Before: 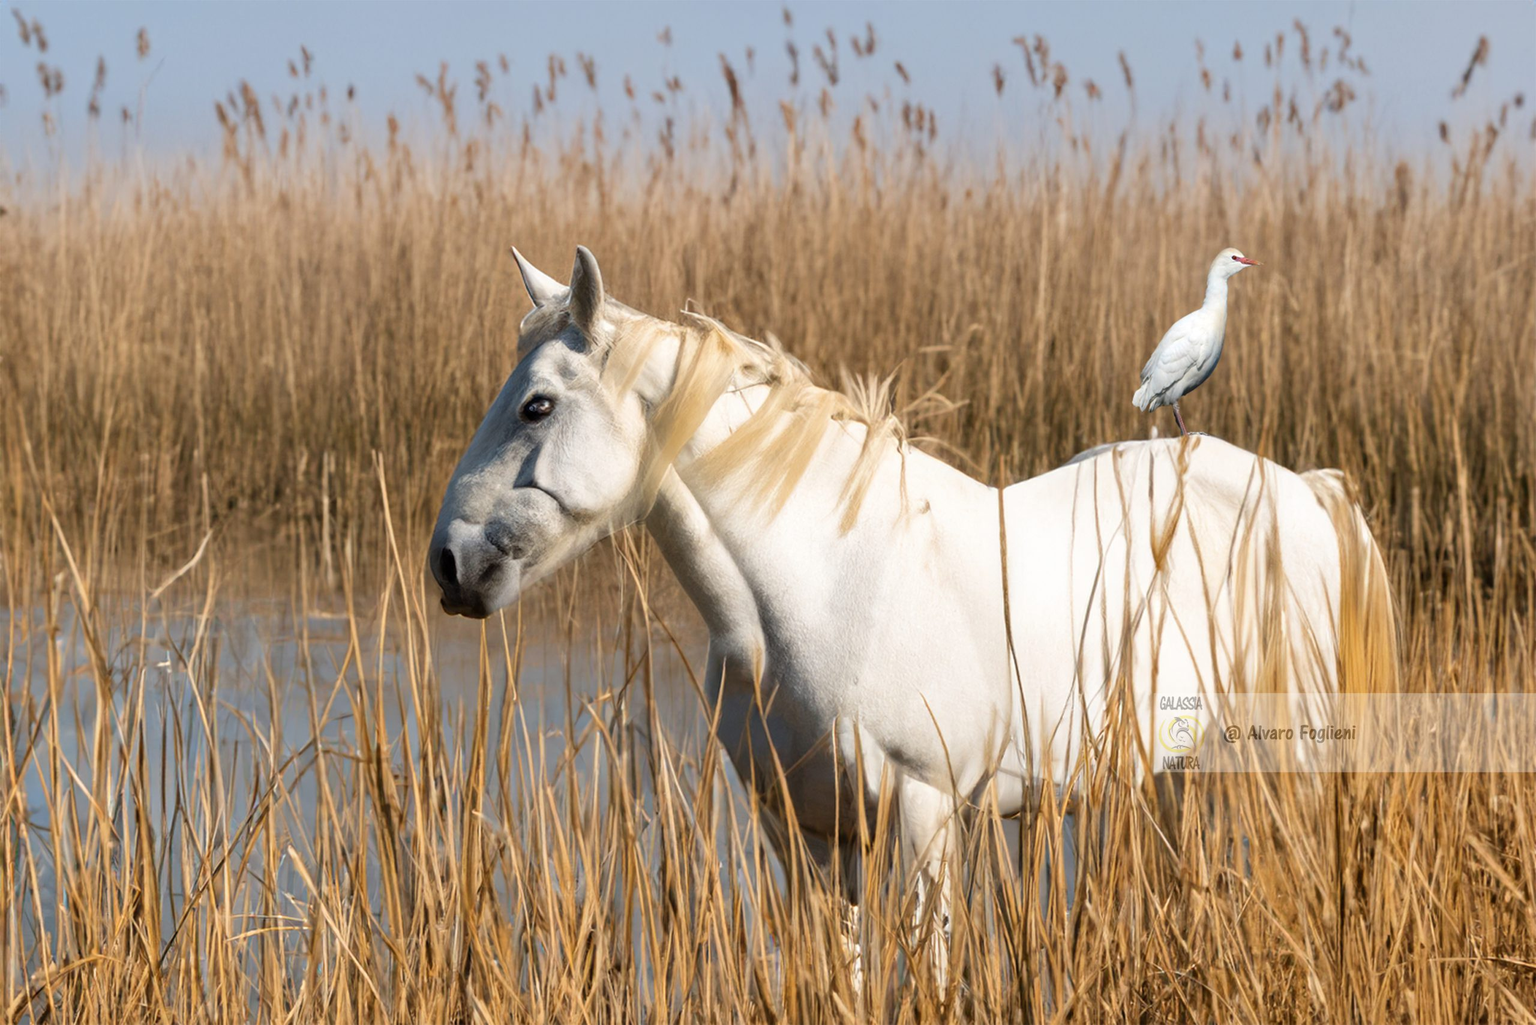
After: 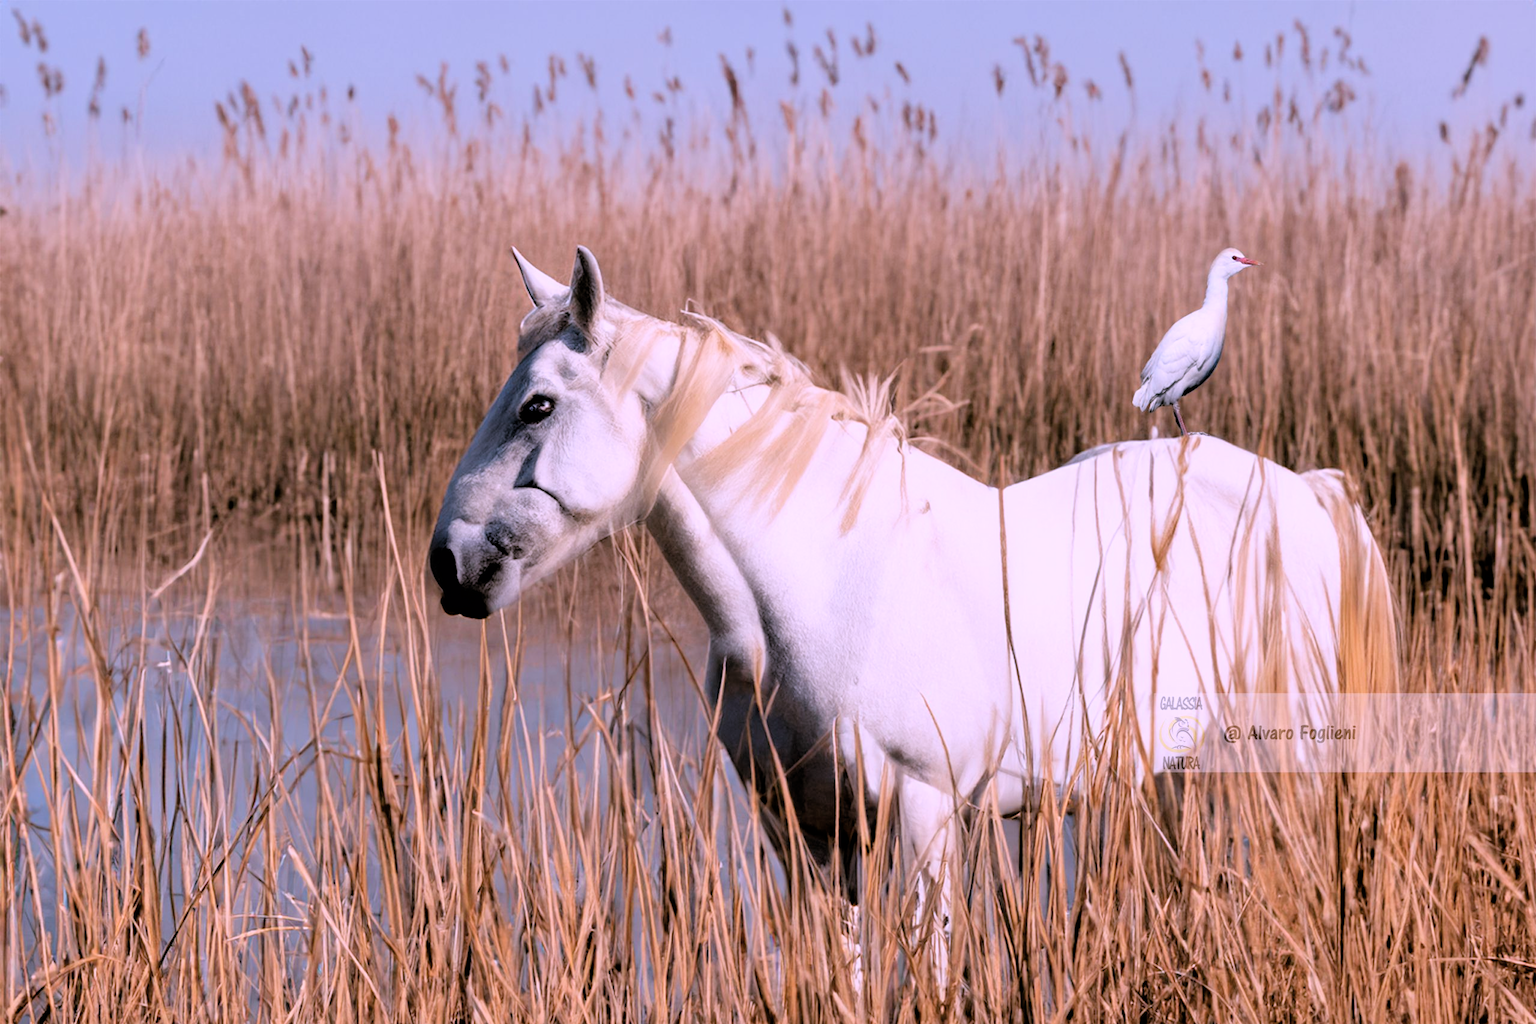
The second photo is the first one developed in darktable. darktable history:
color correction: highlights a* 15.09, highlights b* -24.93
filmic rgb: black relative exposure -3.93 EV, white relative exposure 3.16 EV, hardness 2.87
exposure: black level correction 0.007, exposure 0.103 EV, compensate highlight preservation false
